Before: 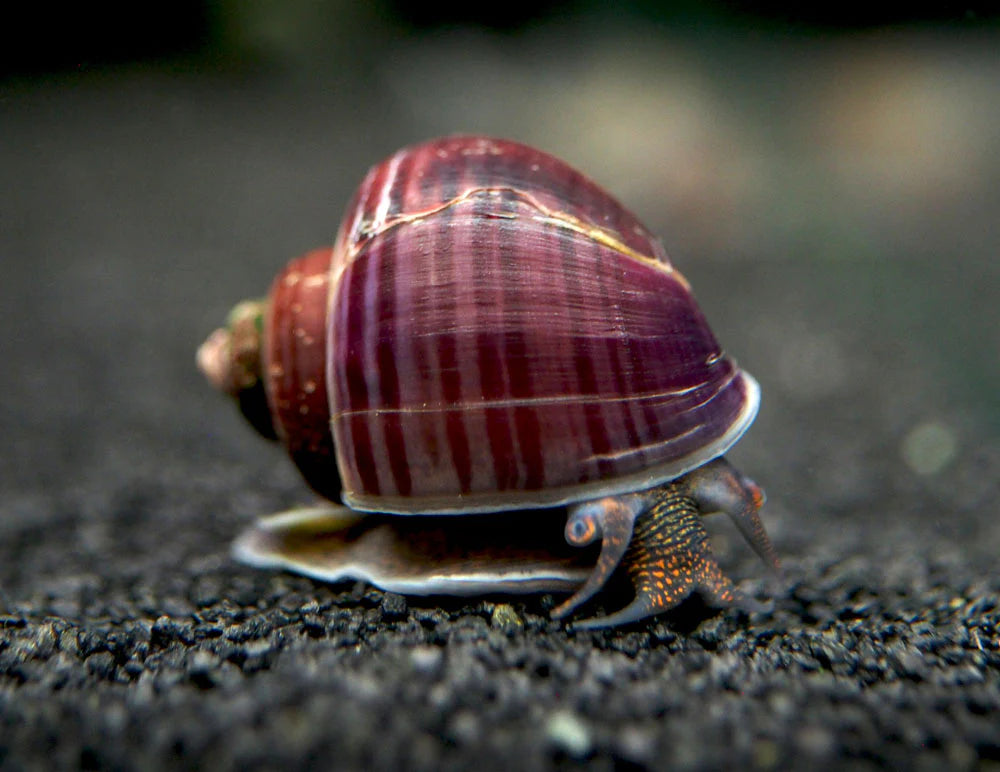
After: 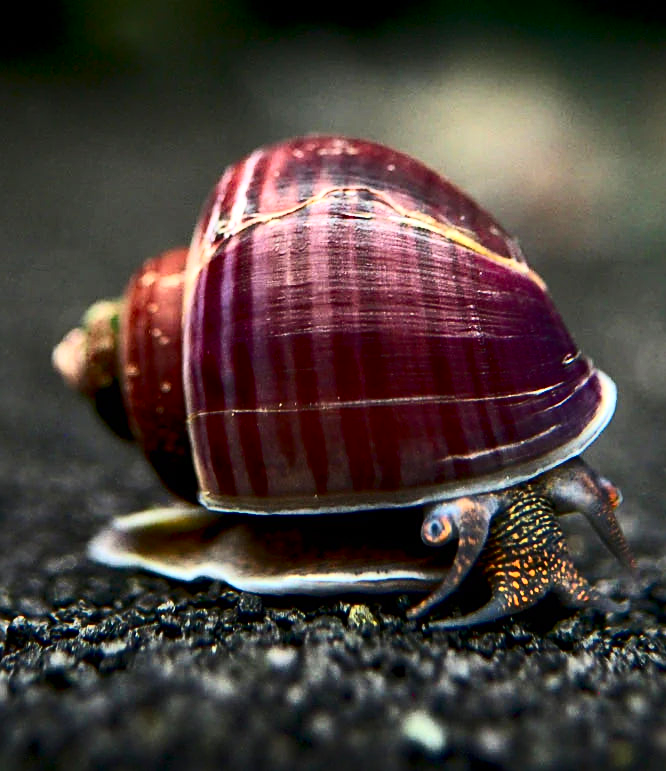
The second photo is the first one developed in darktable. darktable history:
sharpen: amount 0.498
crop and rotate: left 14.409%, right 18.973%
contrast brightness saturation: contrast 0.408, brightness 0.095, saturation 0.21
